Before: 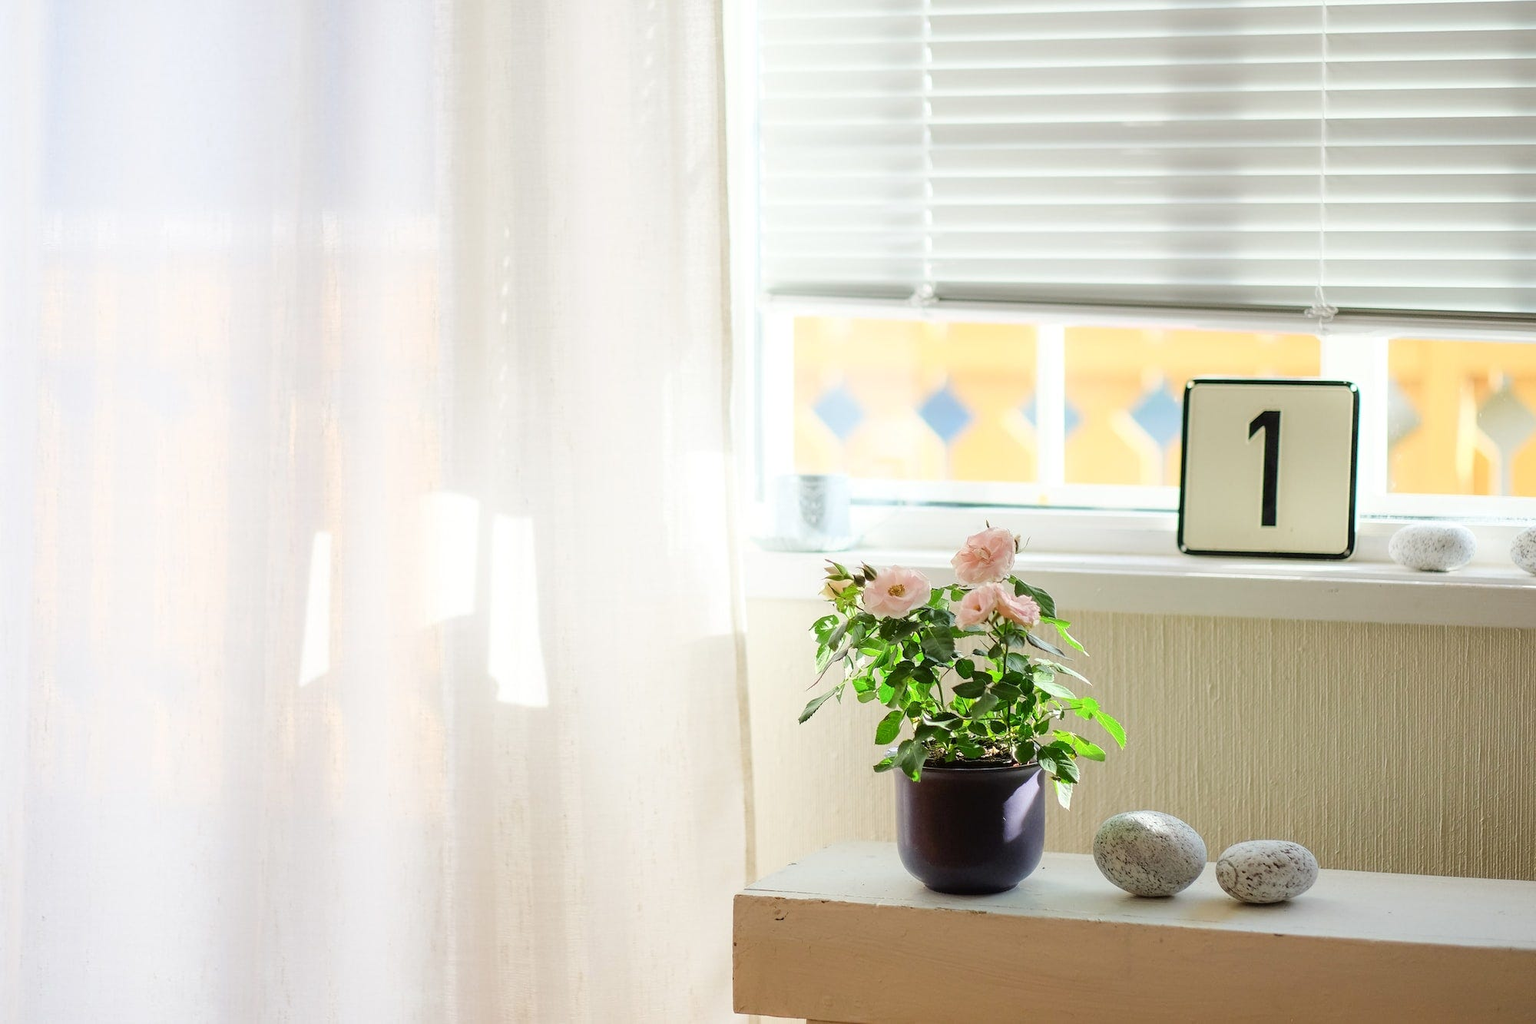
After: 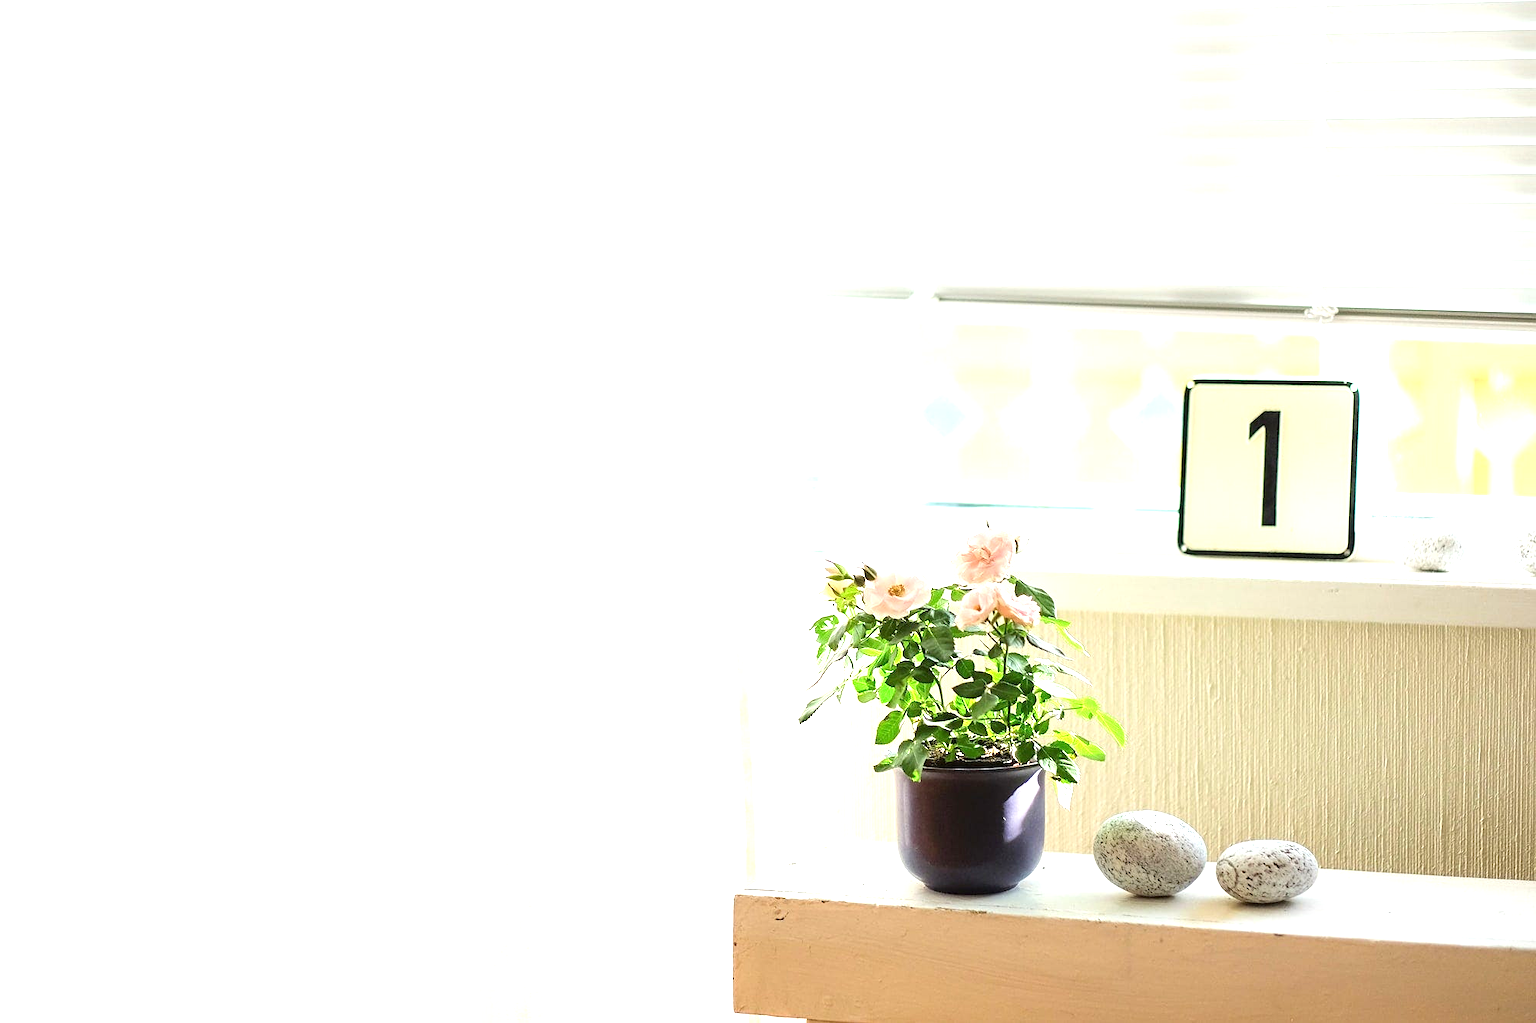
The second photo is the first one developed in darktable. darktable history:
sharpen: amount 0.215
exposure: black level correction 0, exposure 1.1 EV, compensate highlight preservation false
